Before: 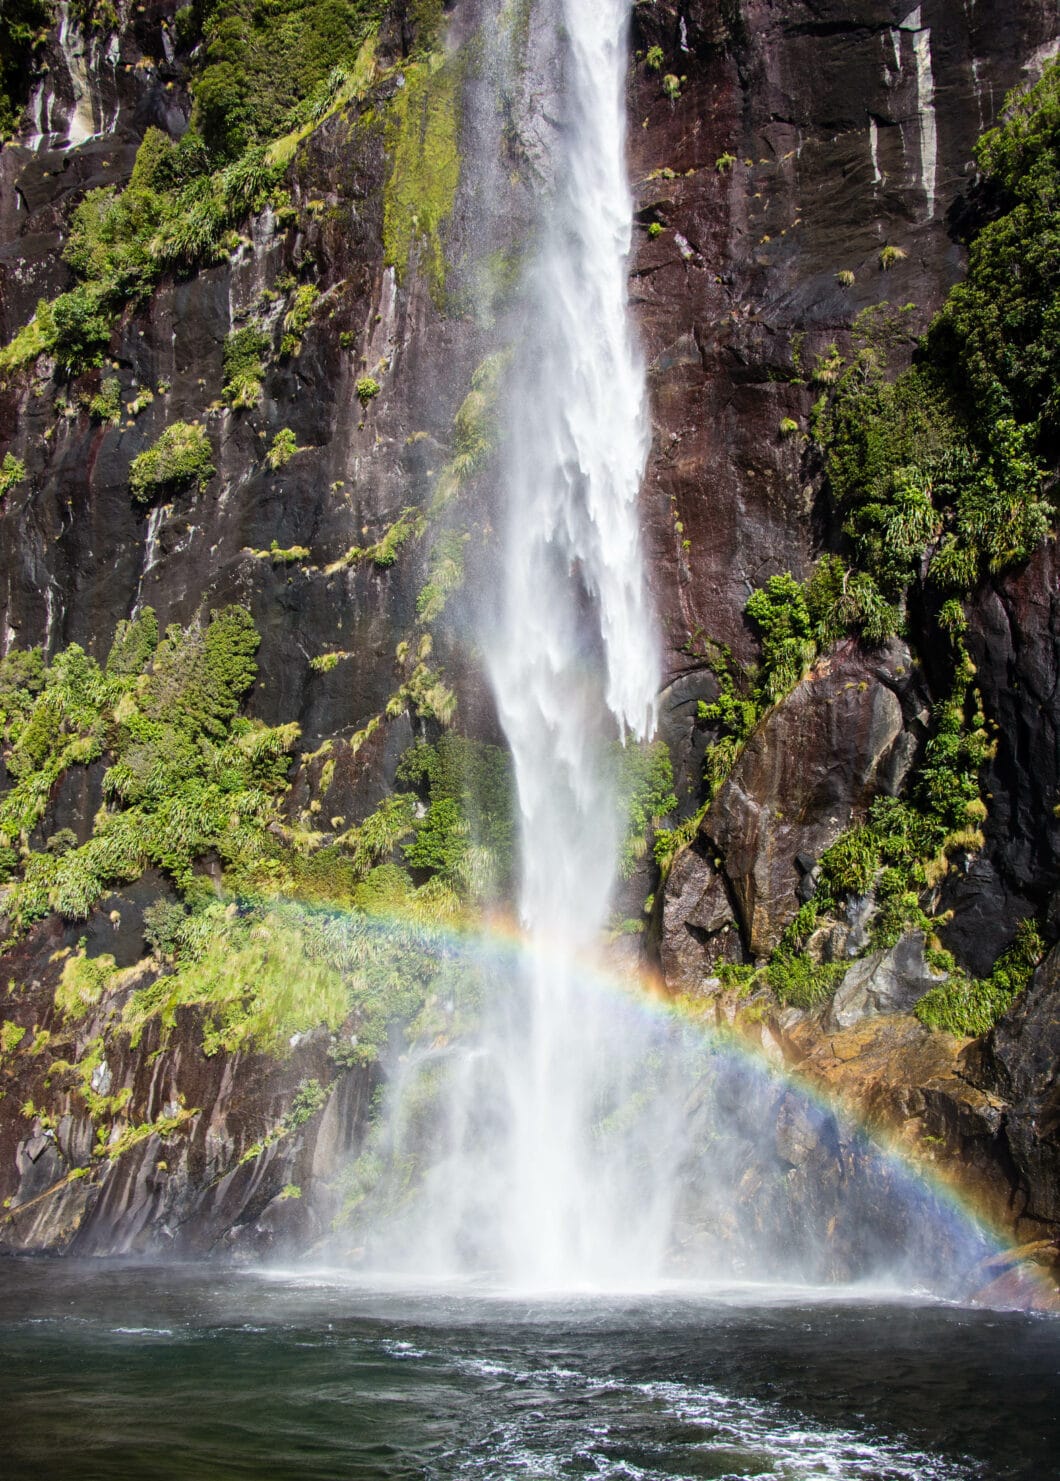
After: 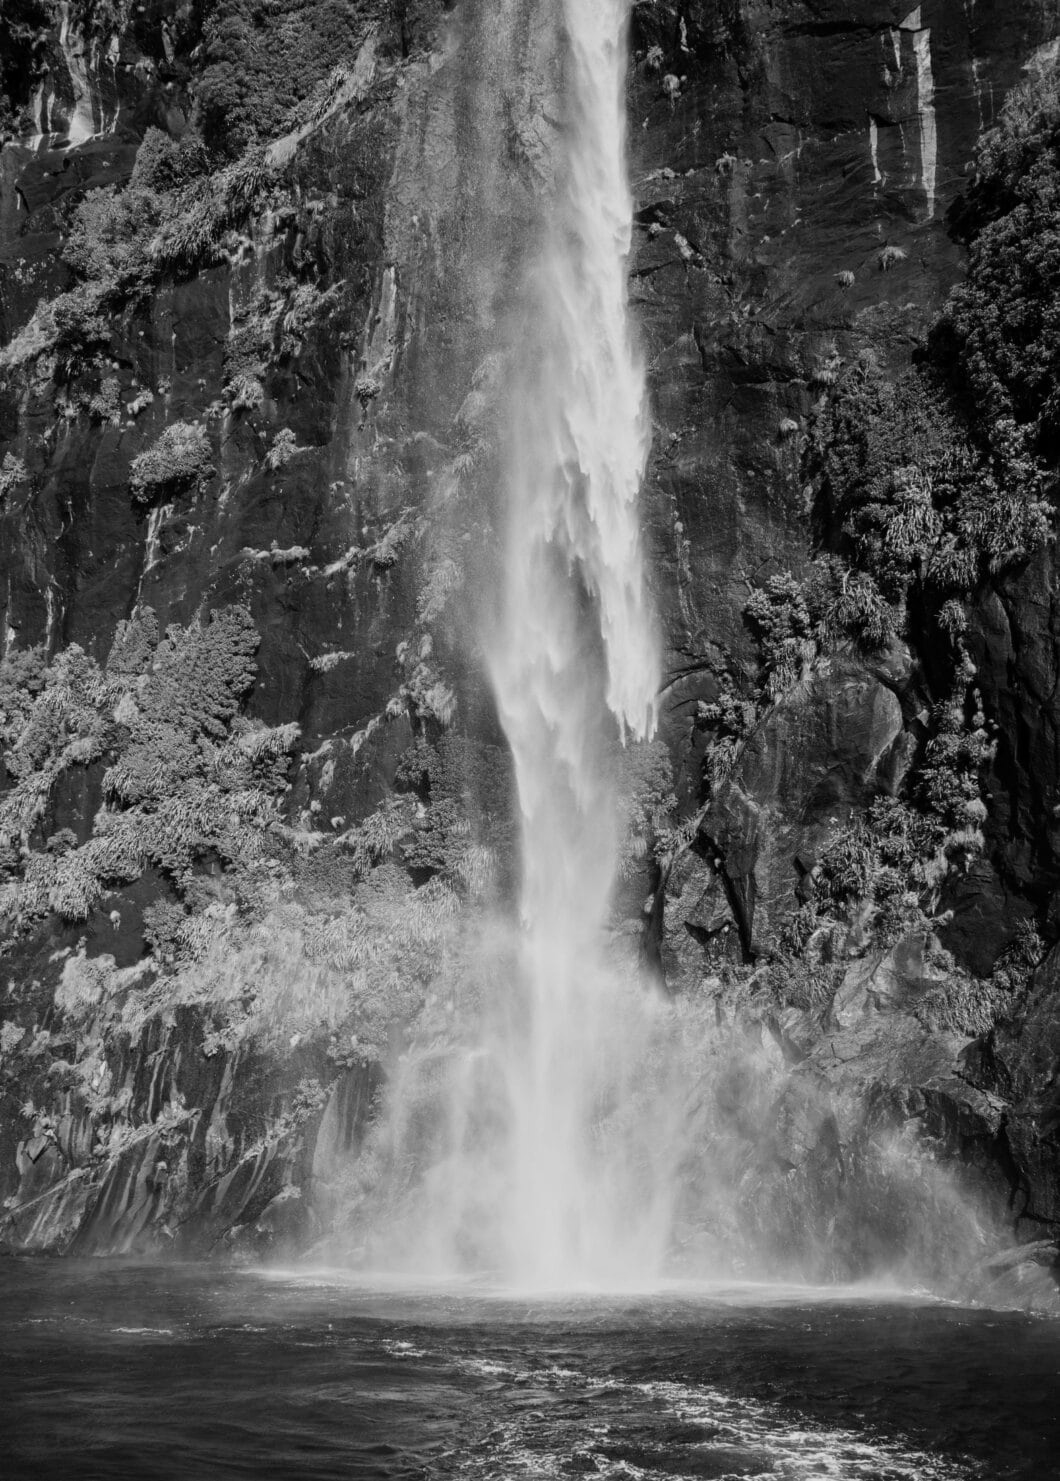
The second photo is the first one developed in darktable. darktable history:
monochrome: a -71.75, b 75.82
exposure: exposure -0.293 EV, compensate highlight preservation false
